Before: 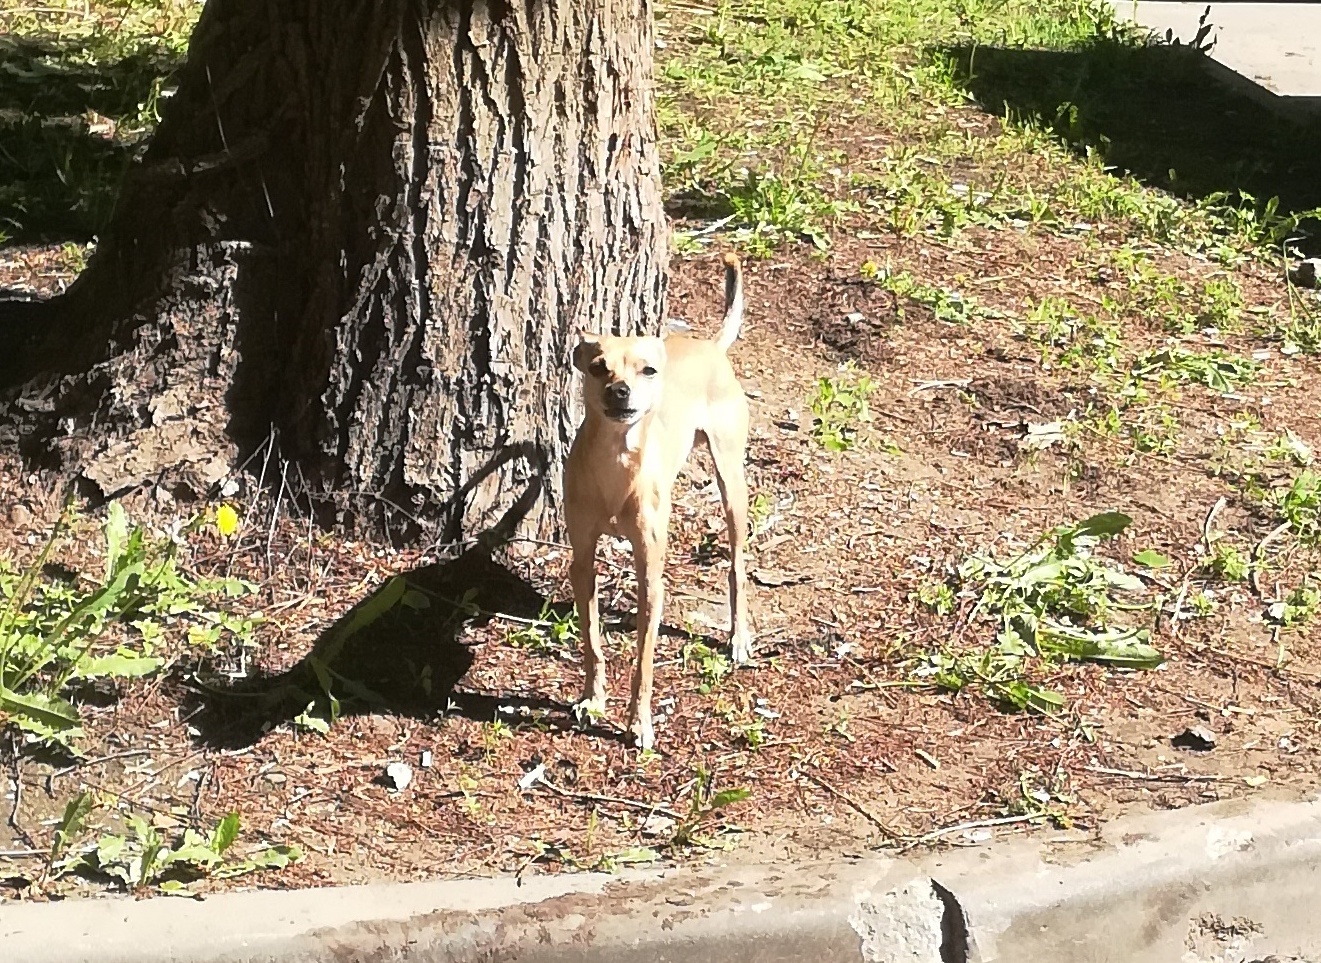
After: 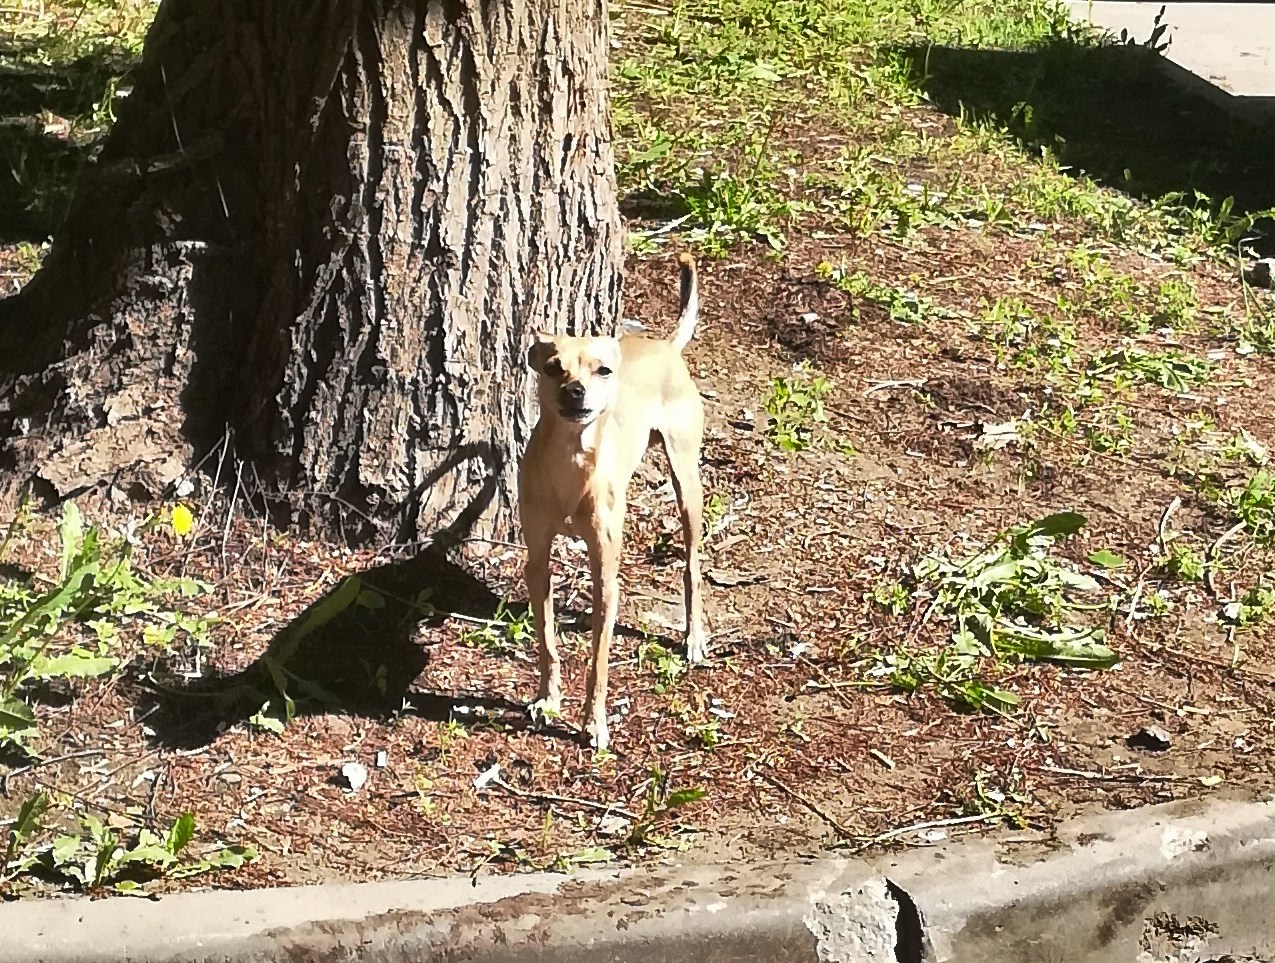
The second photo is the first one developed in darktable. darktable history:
crop and rotate: left 3.418%
shadows and highlights: shadows 20.89, highlights -81.61, soften with gaussian
exposure: compensate exposure bias true, compensate highlight preservation false
